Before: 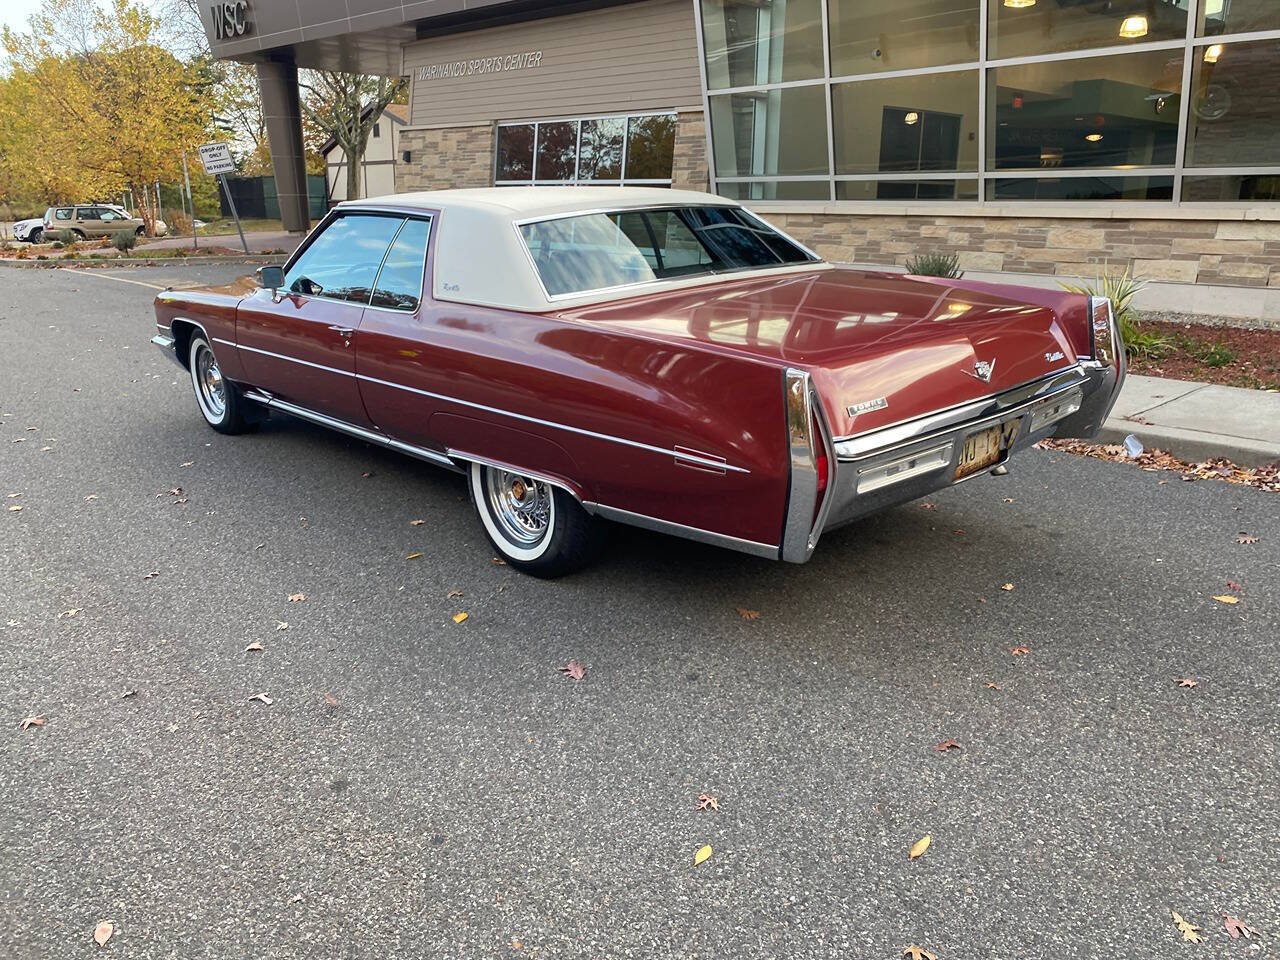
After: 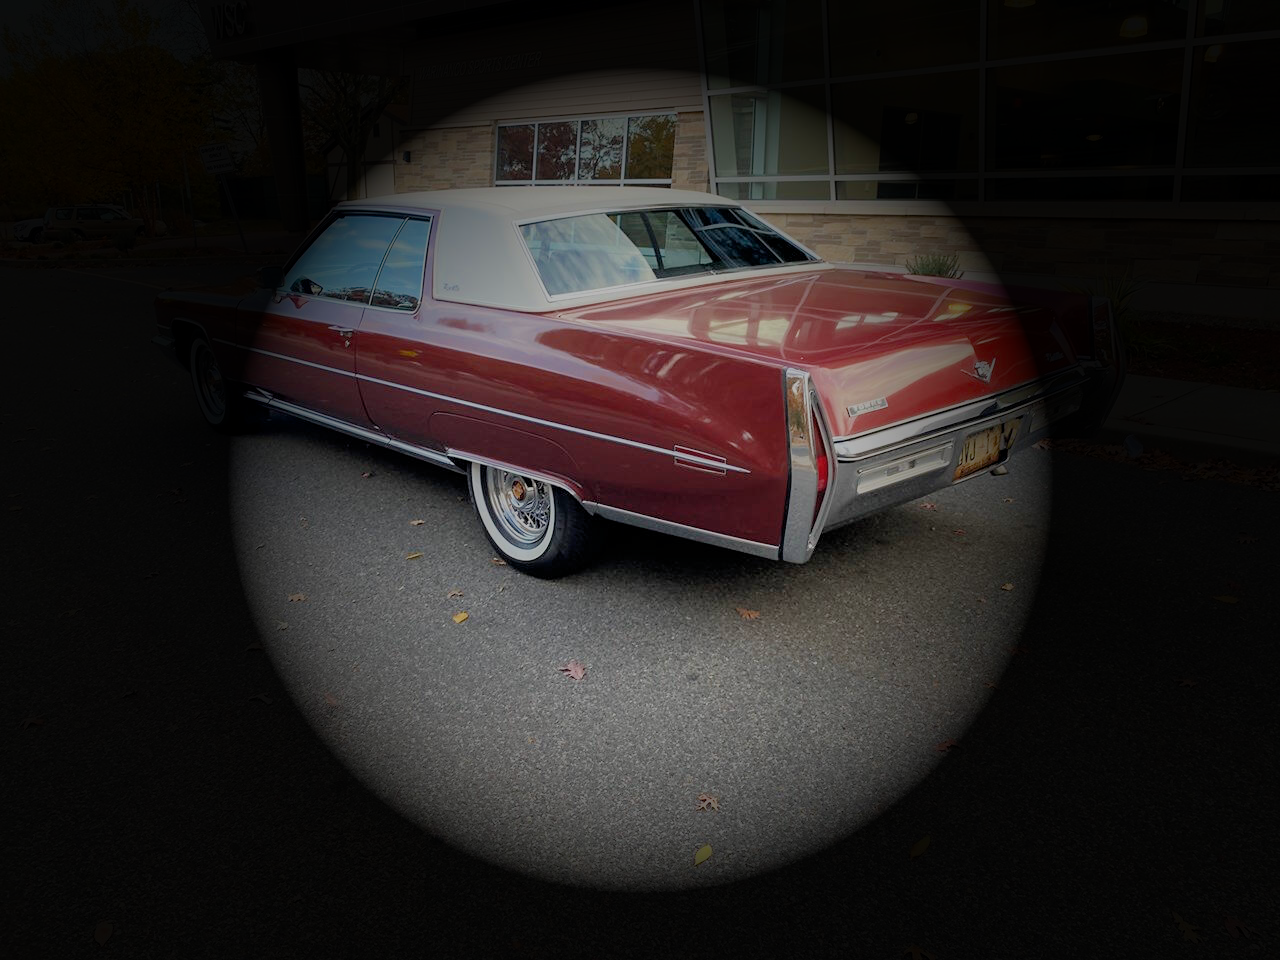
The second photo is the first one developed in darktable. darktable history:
filmic rgb: middle gray luminance 2.68%, black relative exposure -9.97 EV, white relative exposure 7 EV, dynamic range scaling 10.4%, target black luminance 0%, hardness 3.17, latitude 43.65%, contrast 0.682, highlights saturation mix 5.11%, shadows ↔ highlights balance 13.86%
vignetting: fall-off start 30.7%, fall-off radius 33.84%, brightness -0.992, saturation 0.491
